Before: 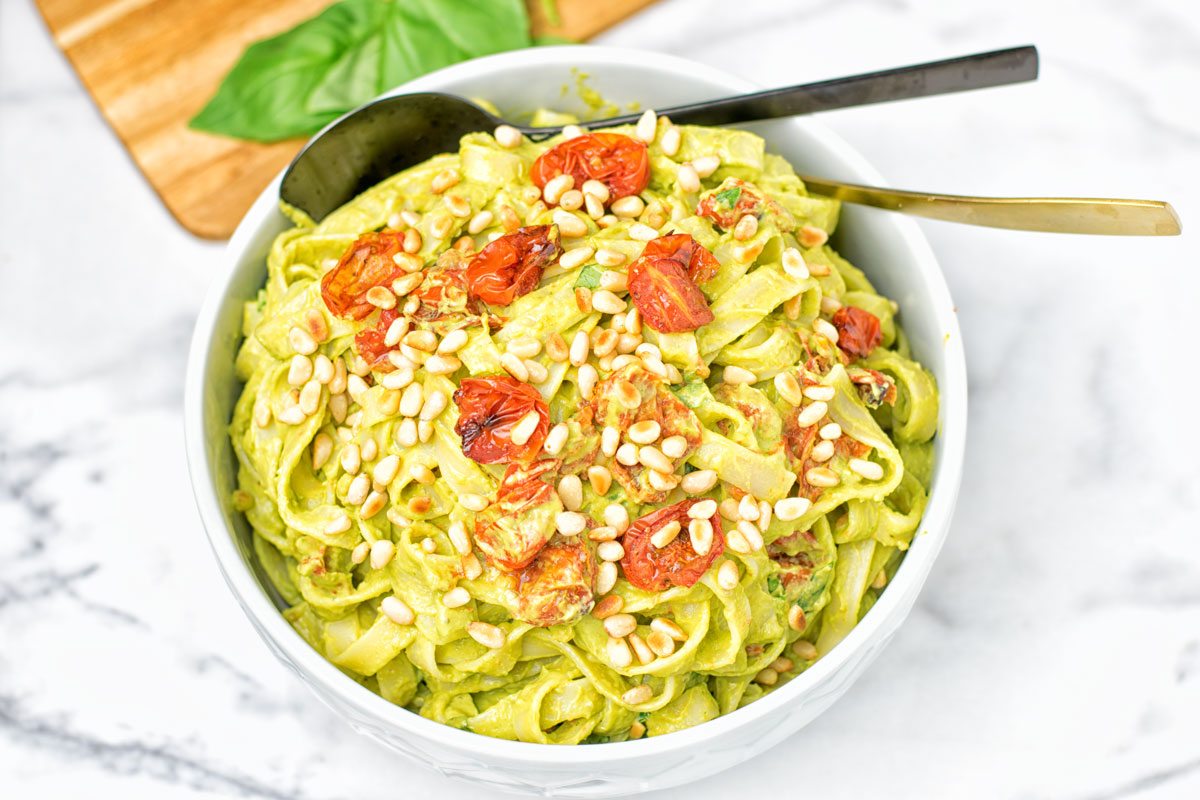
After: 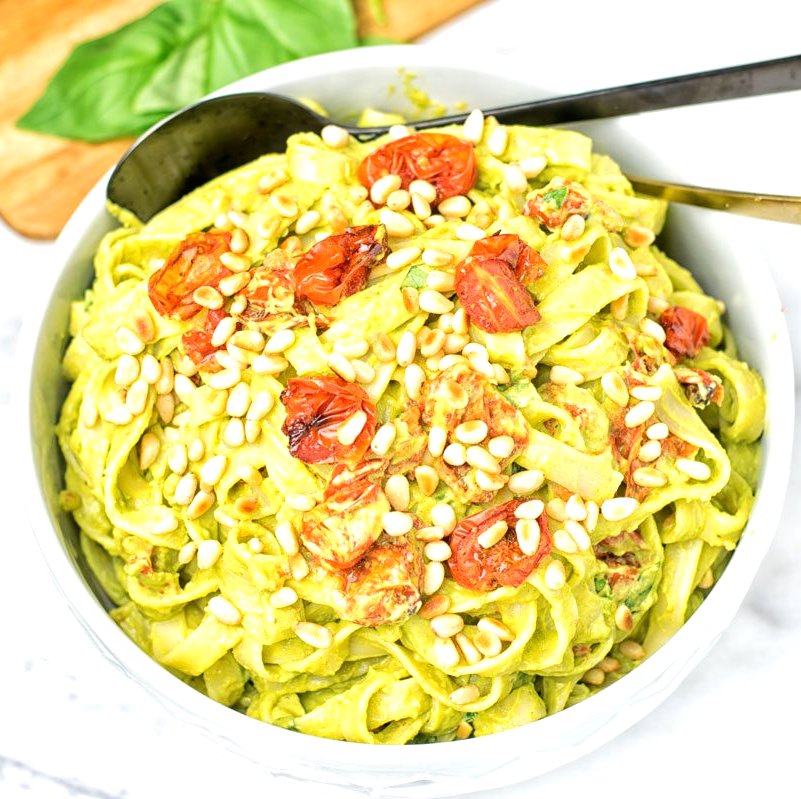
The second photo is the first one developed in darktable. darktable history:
tone equalizer: -8 EV -0.384 EV, -7 EV -0.367 EV, -6 EV -0.307 EV, -5 EV -0.237 EV, -3 EV 0.194 EV, -2 EV 0.36 EV, -1 EV 0.378 EV, +0 EV 0.418 EV, edges refinement/feathering 500, mask exposure compensation -1.57 EV, preserve details no
crop and rotate: left 14.456%, right 18.719%
